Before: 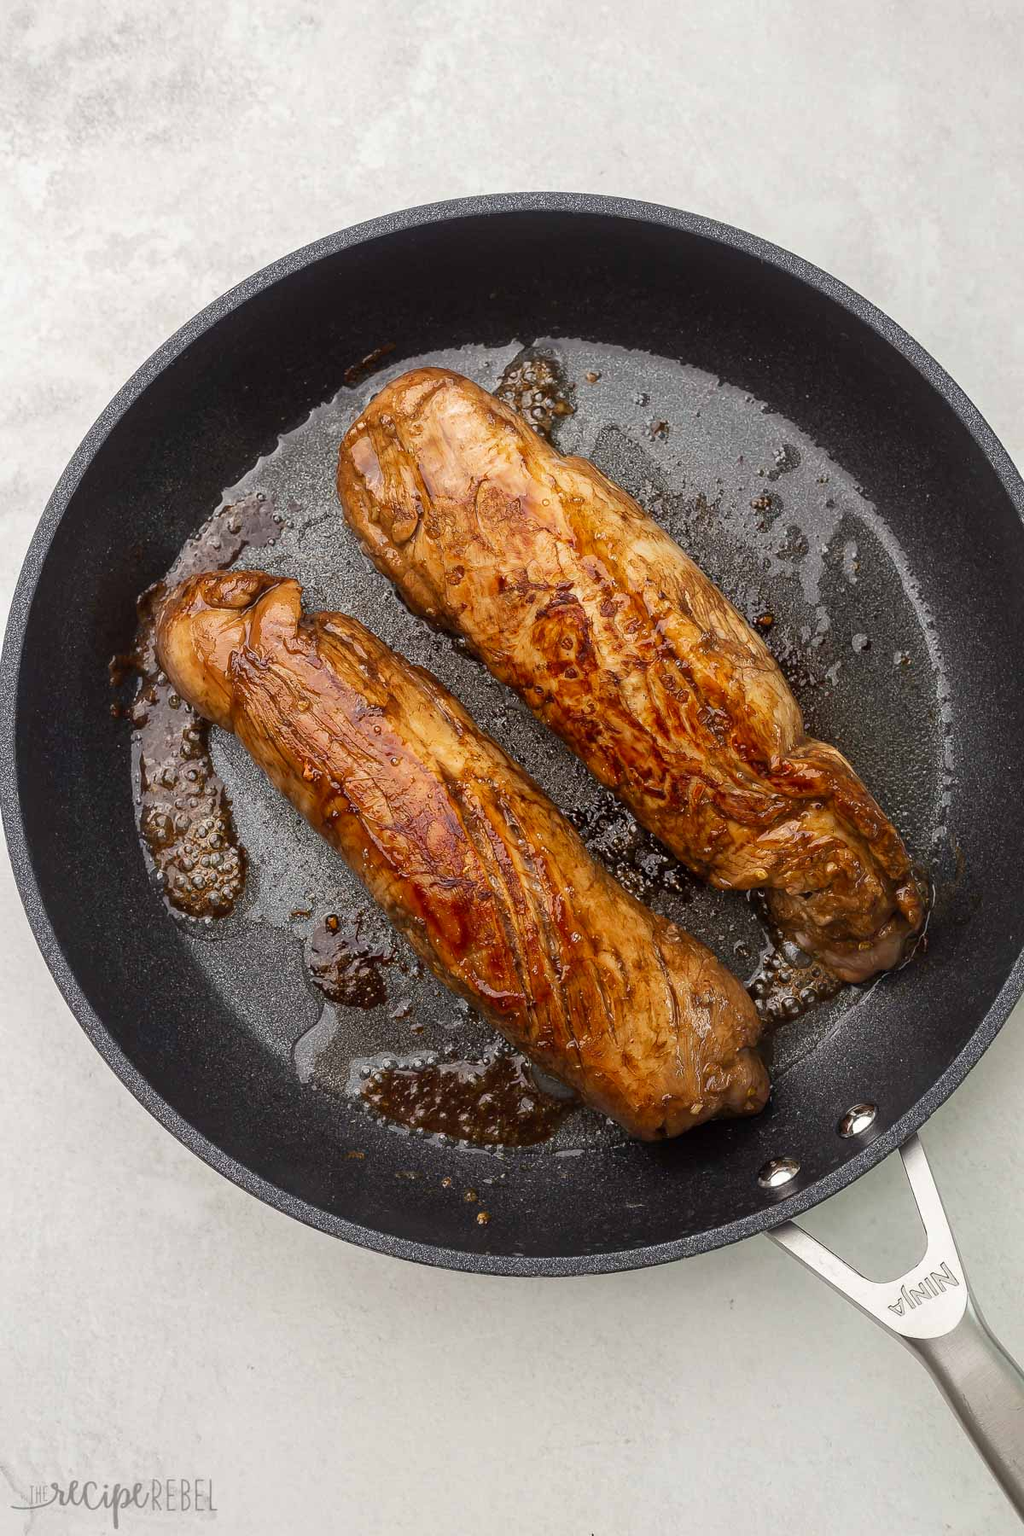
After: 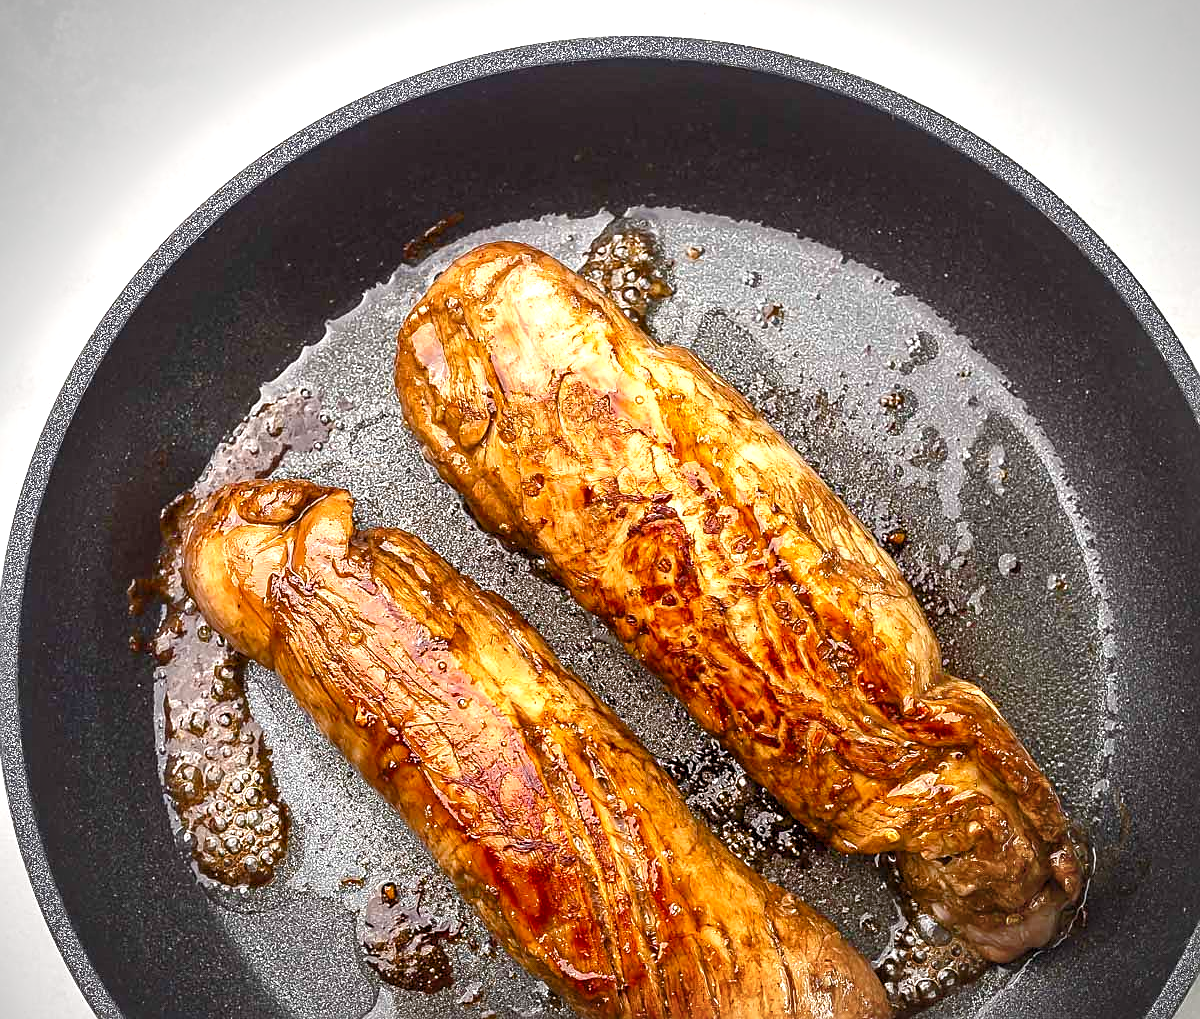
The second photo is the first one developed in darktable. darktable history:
vignetting: fall-off start 74.13%, fall-off radius 65.46%
crop and rotate: top 10.552%, bottom 32.823%
sharpen: on, module defaults
exposure: black level correction 0, exposure 1.001 EV, compensate highlight preservation false
shadows and highlights: shadows 13.74, white point adjustment 1.2, soften with gaussian
color balance rgb: linear chroma grading › shadows -1.899%, linear chroma grading › highlights -14.381%, linear chroma grading › global chroma -9.887%, linear chroma grading › mid-tones -10.318%, perceptual saturation grading › global saturation 36.199%, perceptual saturation grading › shadows 35.82%
